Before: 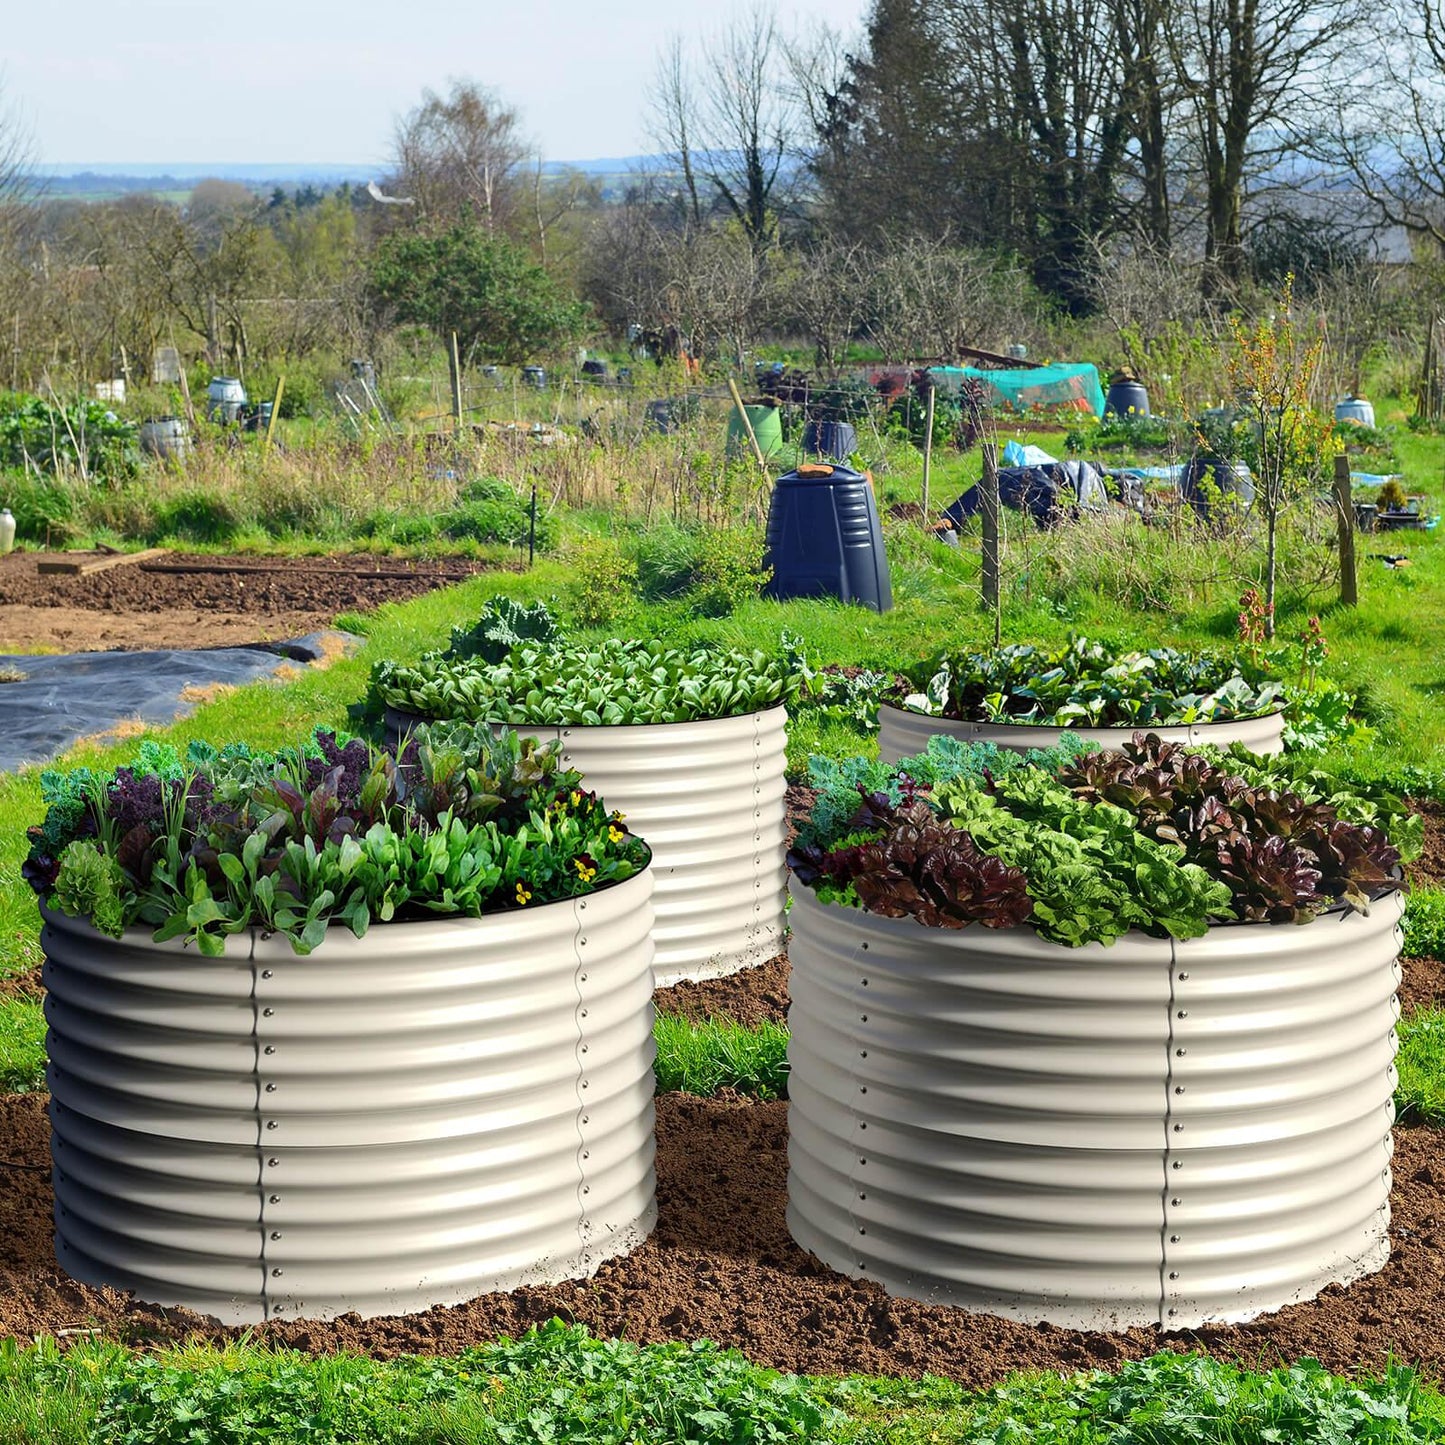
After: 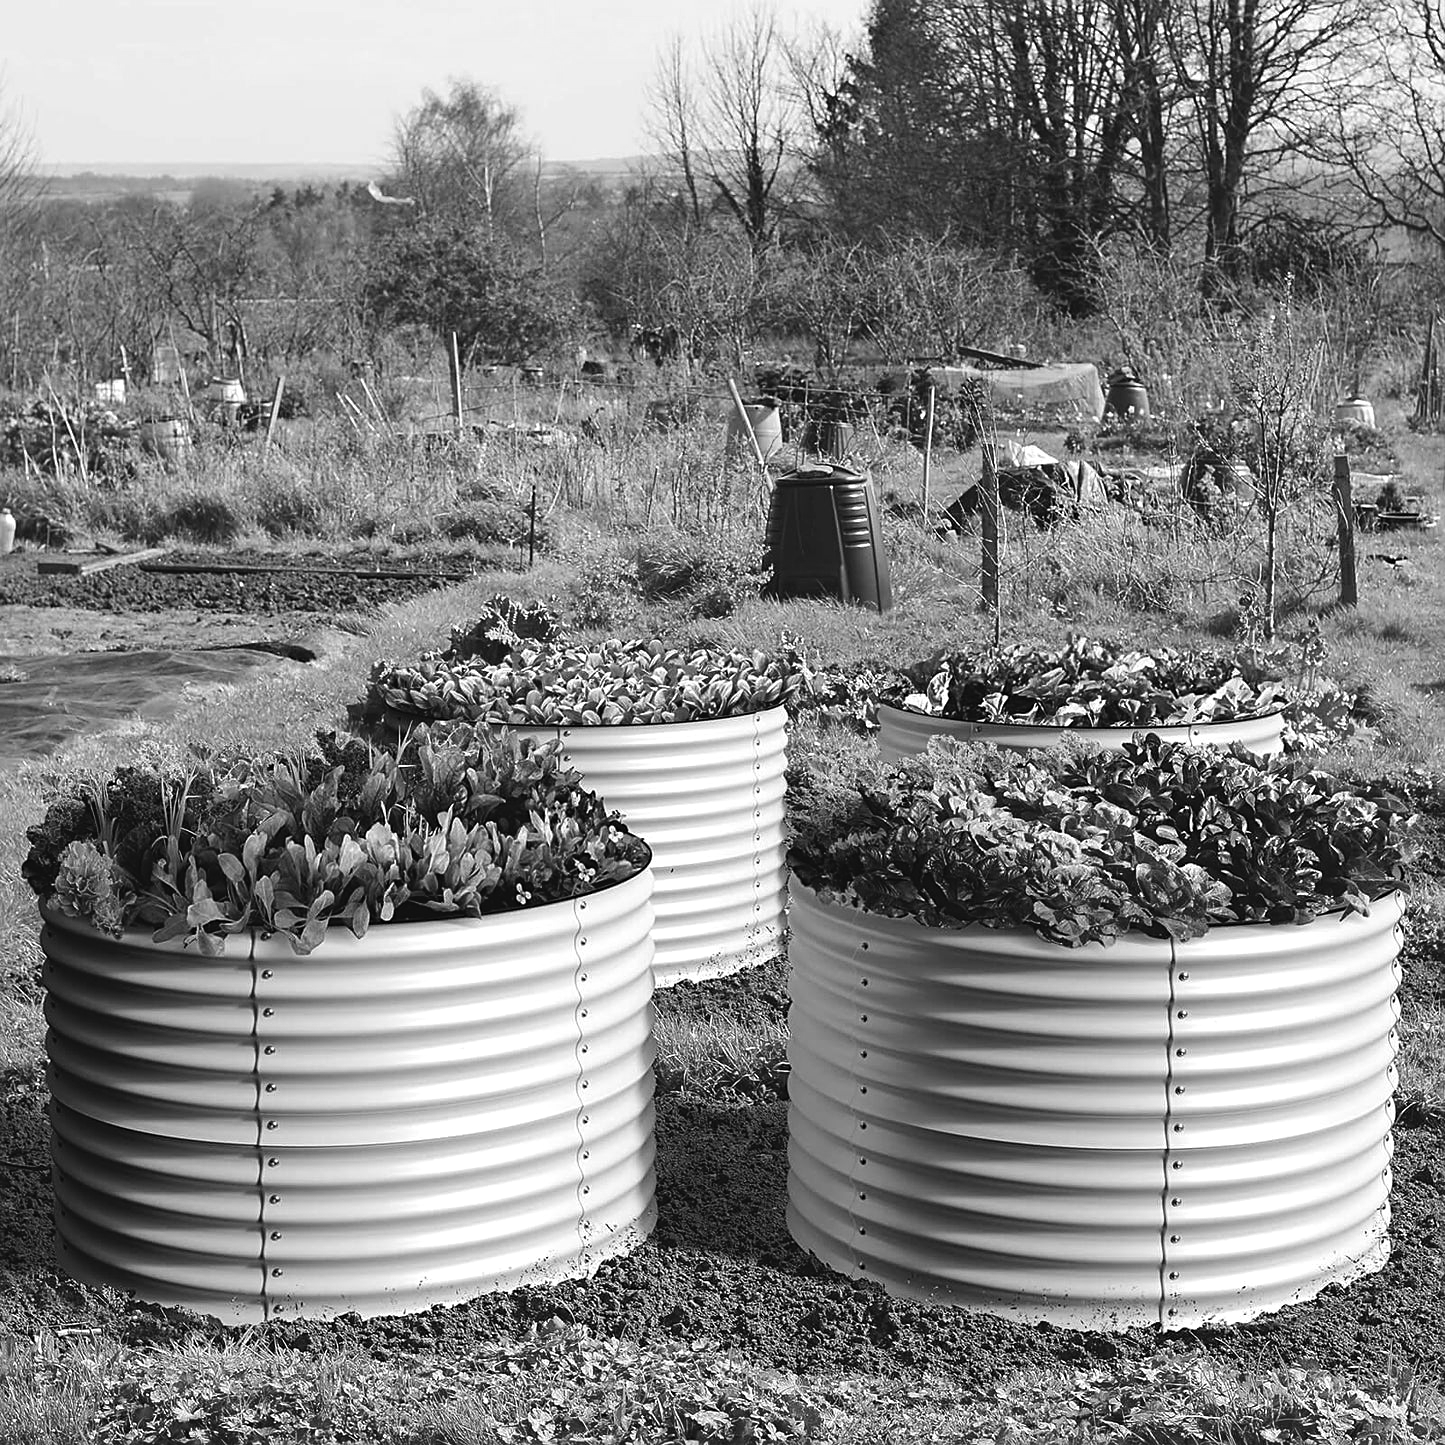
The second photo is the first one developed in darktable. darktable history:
sharpen: on, module defaults
color balance: lift [1.005, 0.99, 1.007, 1.01], gamma [1, 0.979, 1.011, 1.021], gain [0.923, 1.098, 1.025, 0.902], input saturation 90.45%, contrast 7.73%, output saturation 105.91%
monochrome: on, module defaults
